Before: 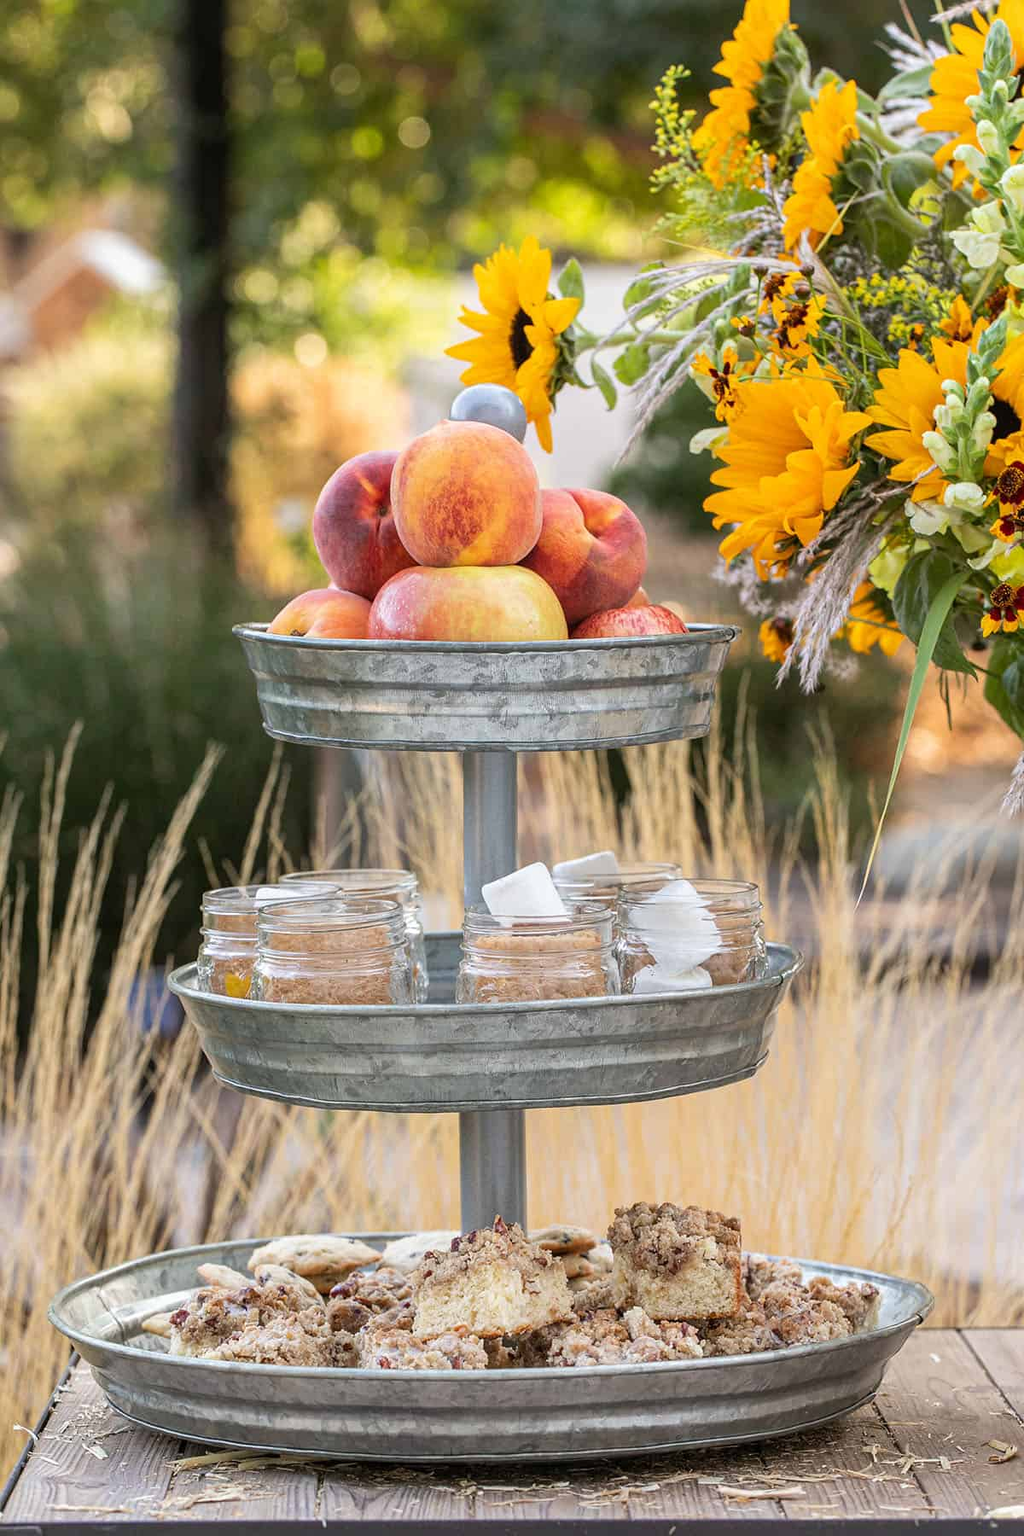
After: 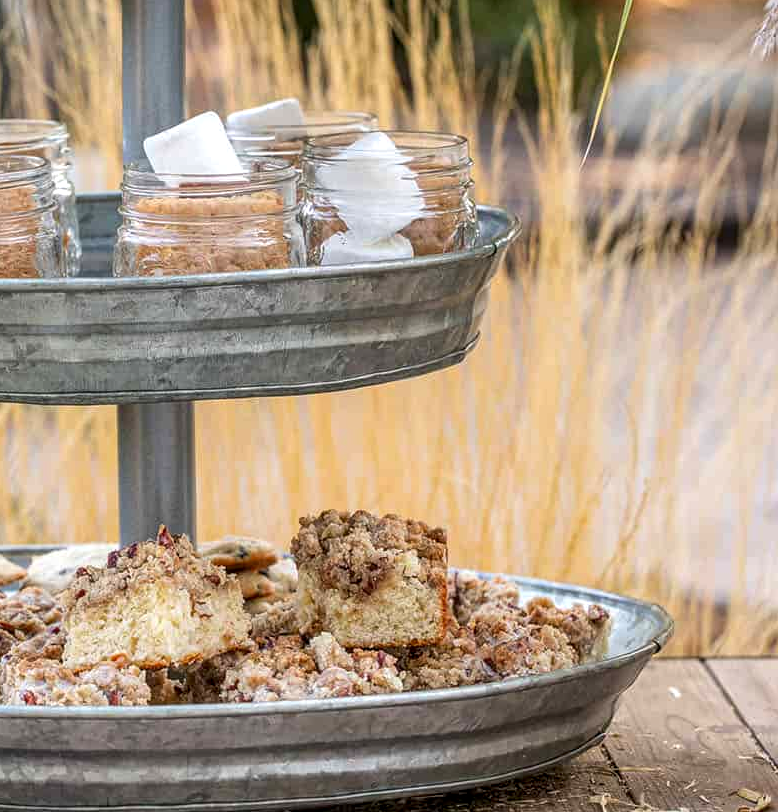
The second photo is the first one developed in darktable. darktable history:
levels: levels [0, 0.51, 1]
crop and rotate: left 35.085%, top 49.972%, bottom 4.875%
color correction: highlights b* 0.065, saturation 1.29
local contrast: detail 130%
tone equalizer: mask exposure compensation -0.508 EV
